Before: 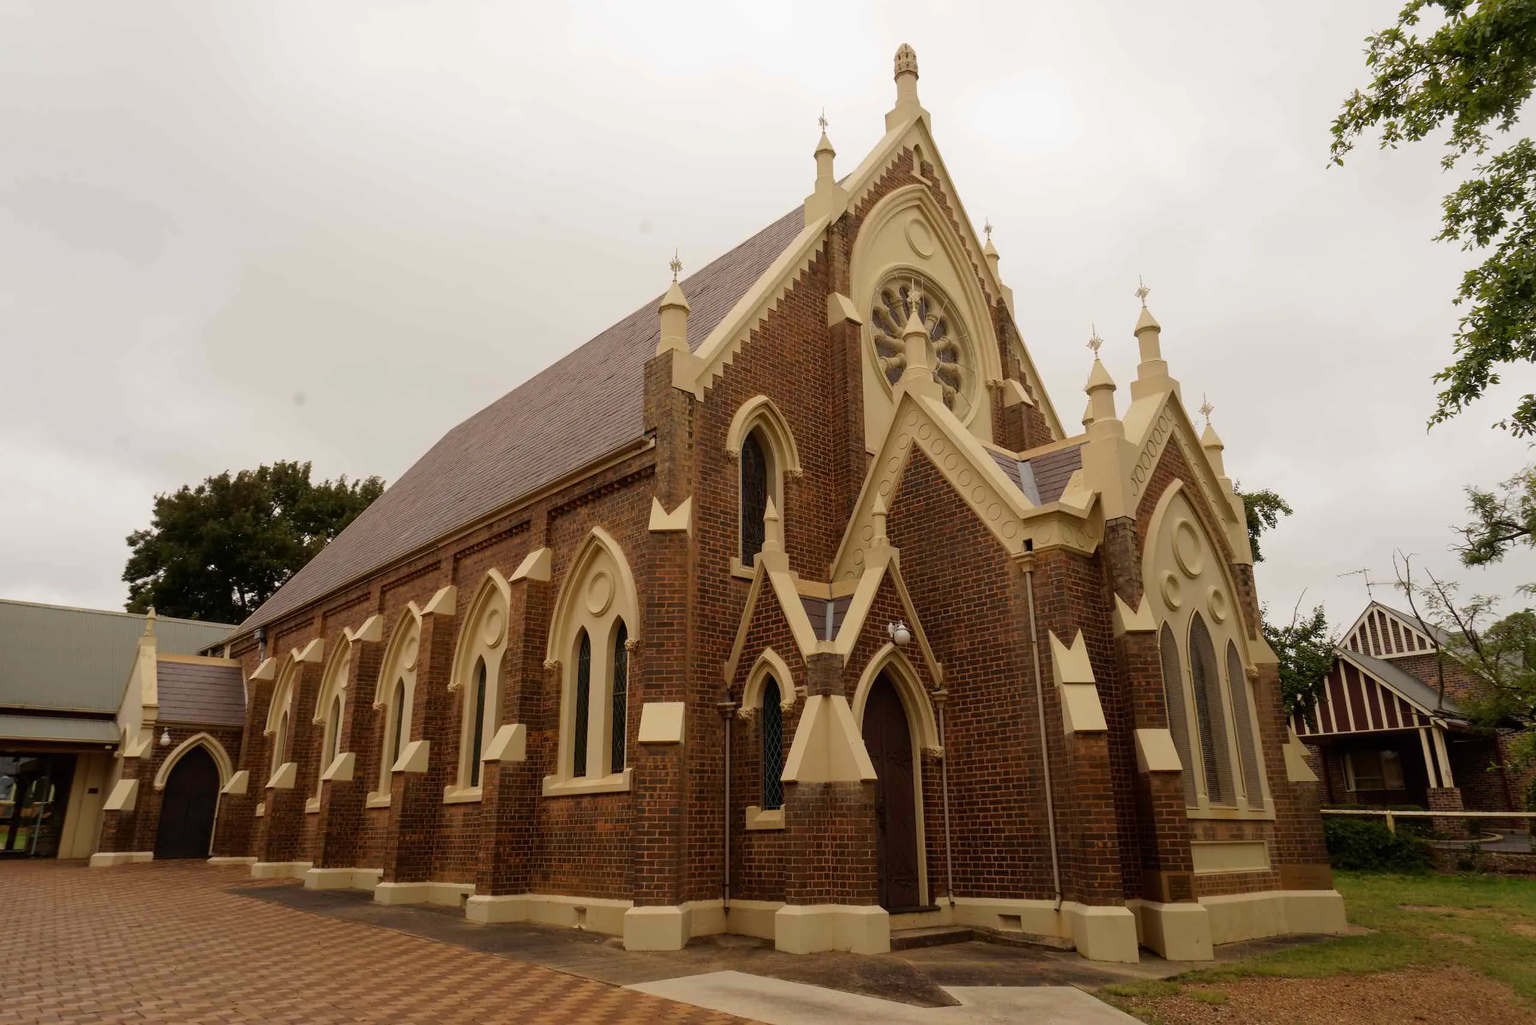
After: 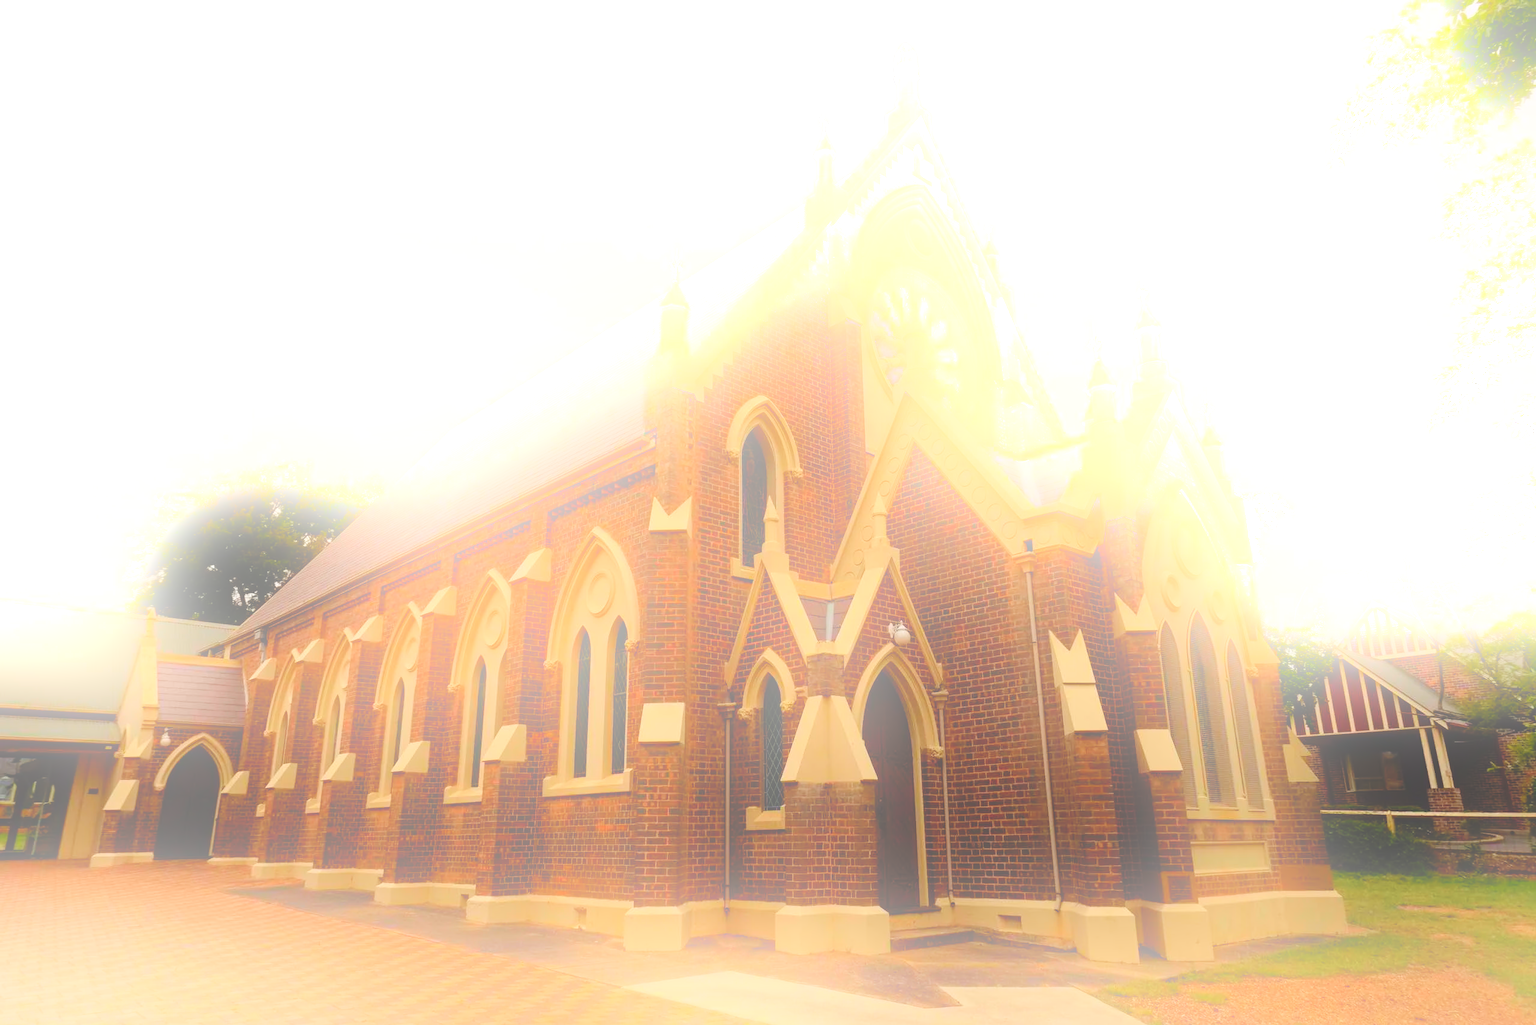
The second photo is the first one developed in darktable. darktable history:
tone curve: curves: ch0 [(0, 0) (0.003, 0.001) (0.011, 0.005) (0.025, 0.011) (0.044, 0.02) (0.069, 0.031) (0.1, 0.045) (0.136, 0.078) (0.177, 0.124) (0.224, 0.18) (0.277, 0.245) (0.335, 0.315) (0.399, 0.393) (0.468, 0.477) (0.543, 0.569) (0.623, 0.666) (0.709, 0.771) (0.801, 0.871) (0.898, 0.965) (1, 1)], preserve colors none
tone equalizer: on, module defaults
bloom: size 25%, threshold 5%, strength 90%
levels: levels [0, 0.478, 1]
